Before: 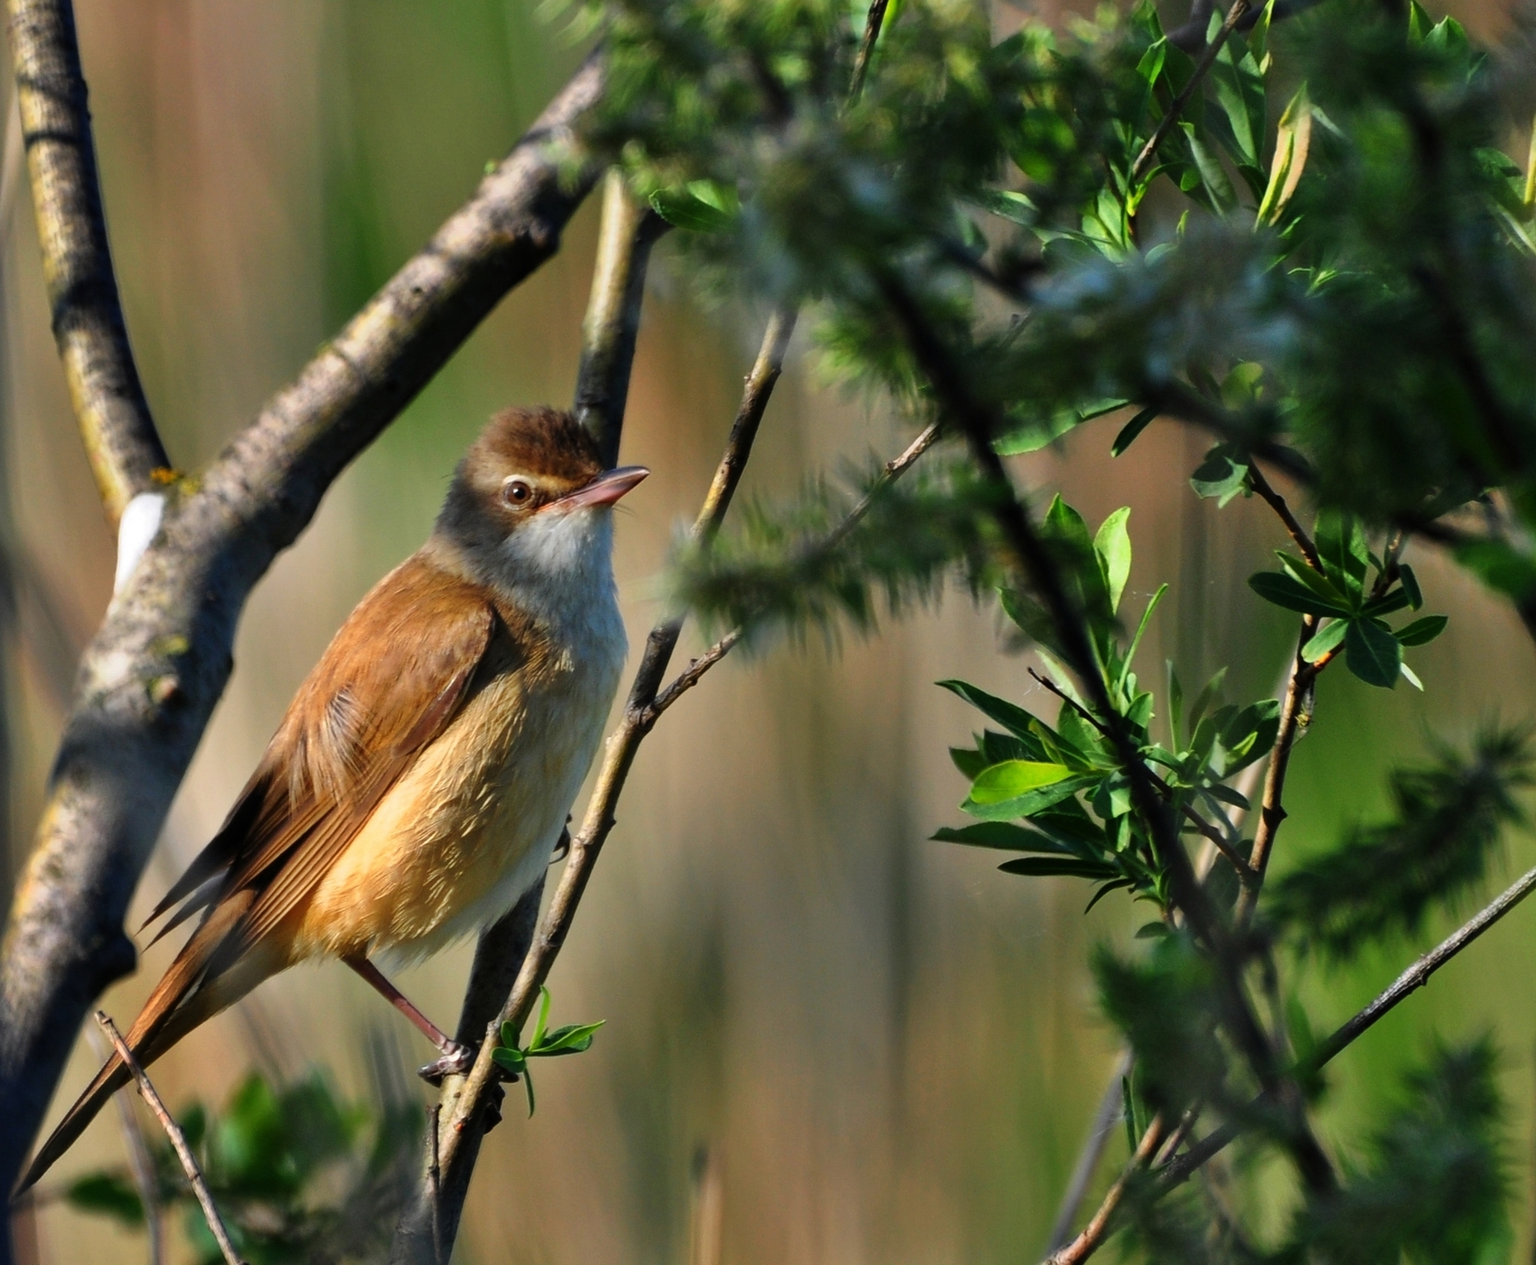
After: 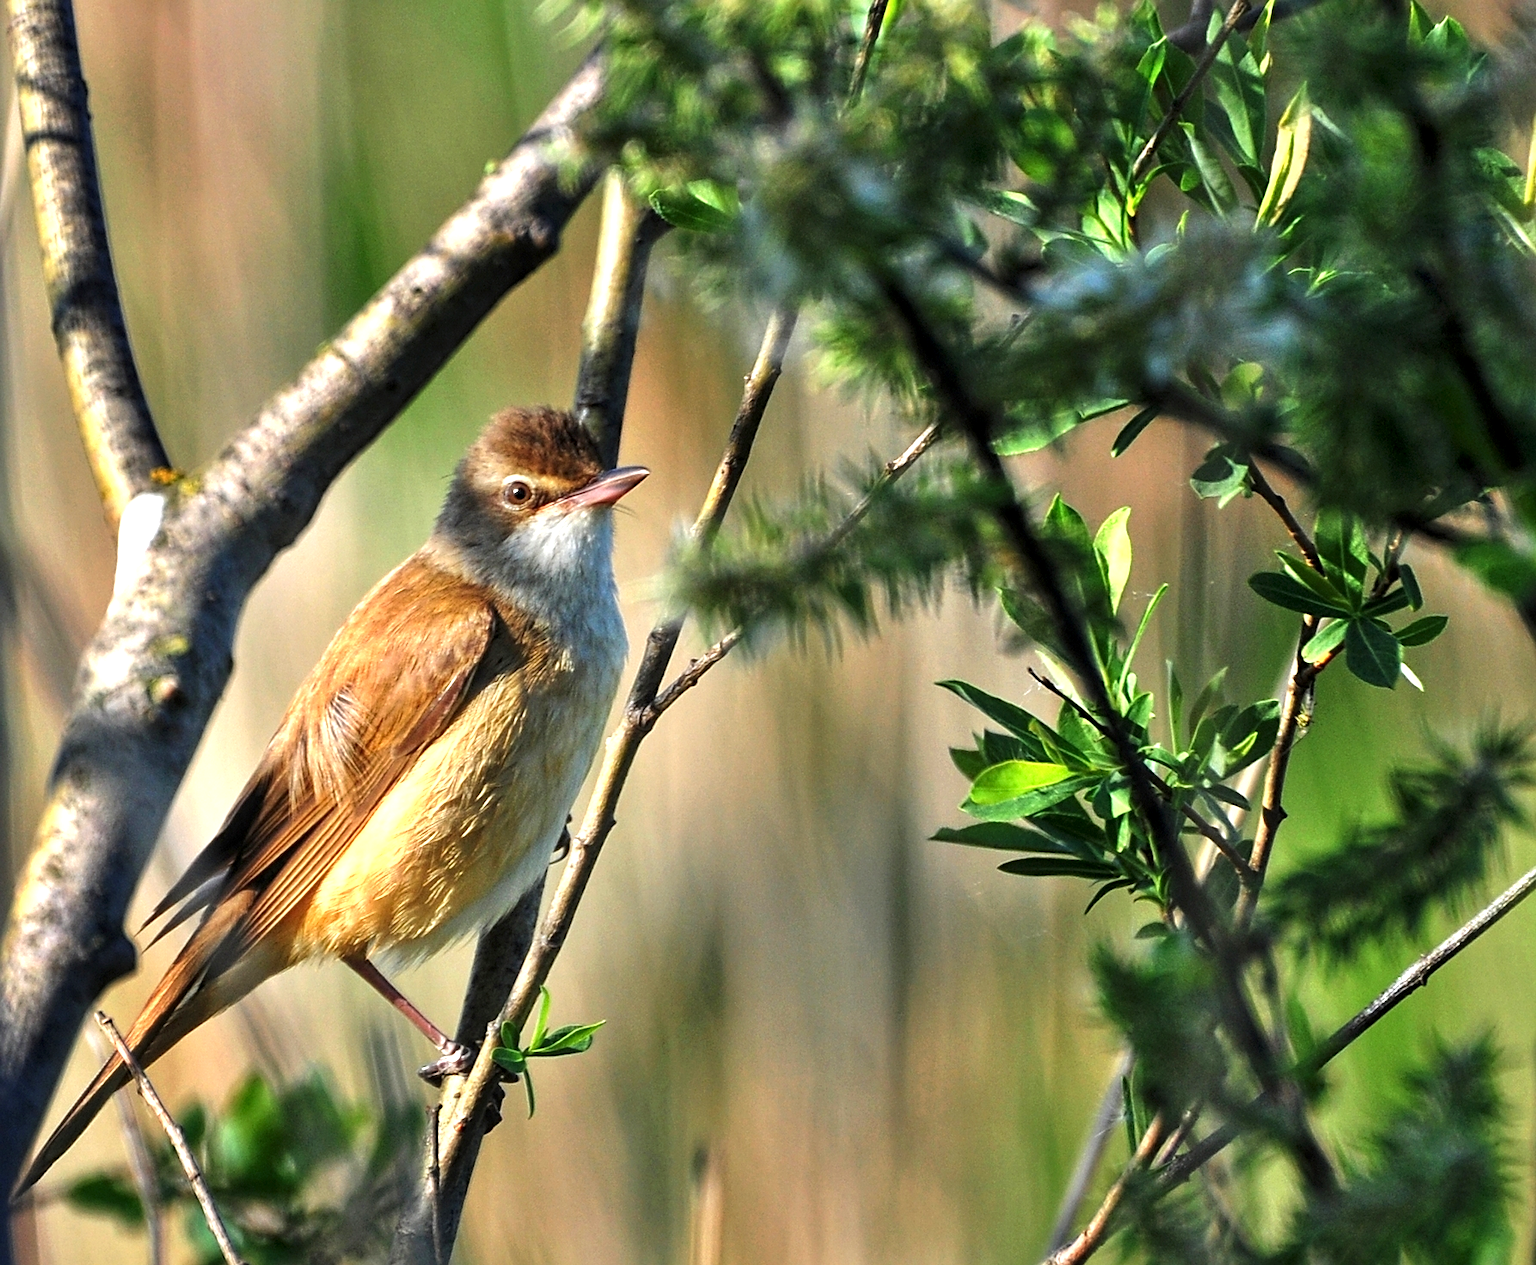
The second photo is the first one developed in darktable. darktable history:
exposure: black level correction 0, exposure 0.898 EV, compensate highlight preservation false
sharpen: radius 2.524, amount 0.34
local contrast: highlights 98%, shadows 86%, detail 160%, midtone range 0.2
